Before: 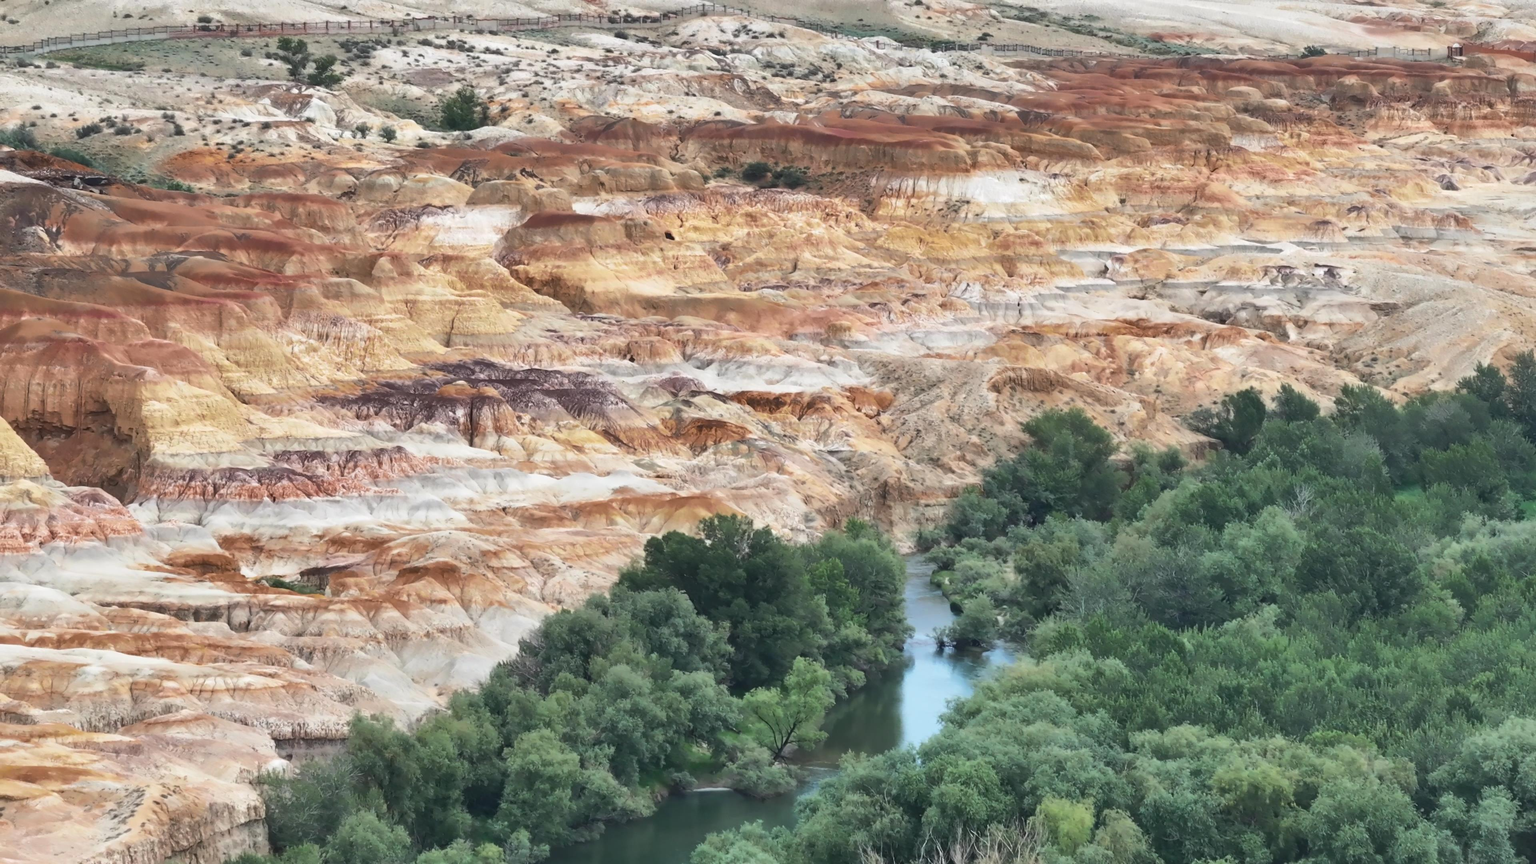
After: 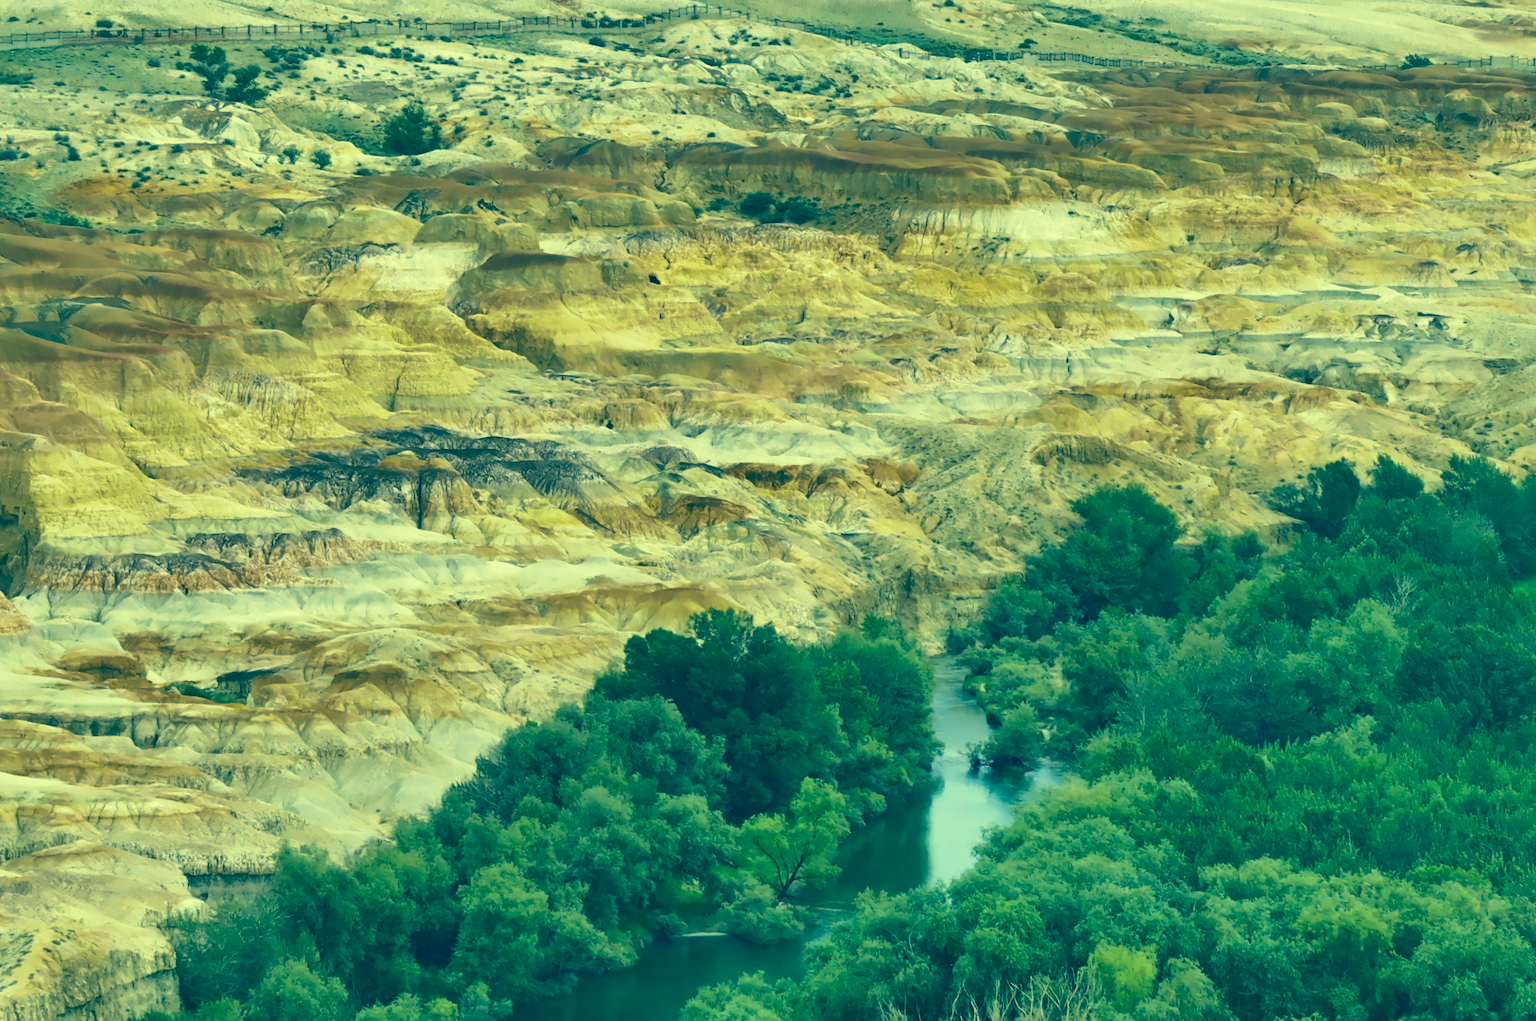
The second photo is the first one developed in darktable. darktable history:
color correction: highlights a* -15.43, highlights b* 39.76, shadows a* -39.44, shadows b* -26.04
crop: left 7.607%, right 7.873%
